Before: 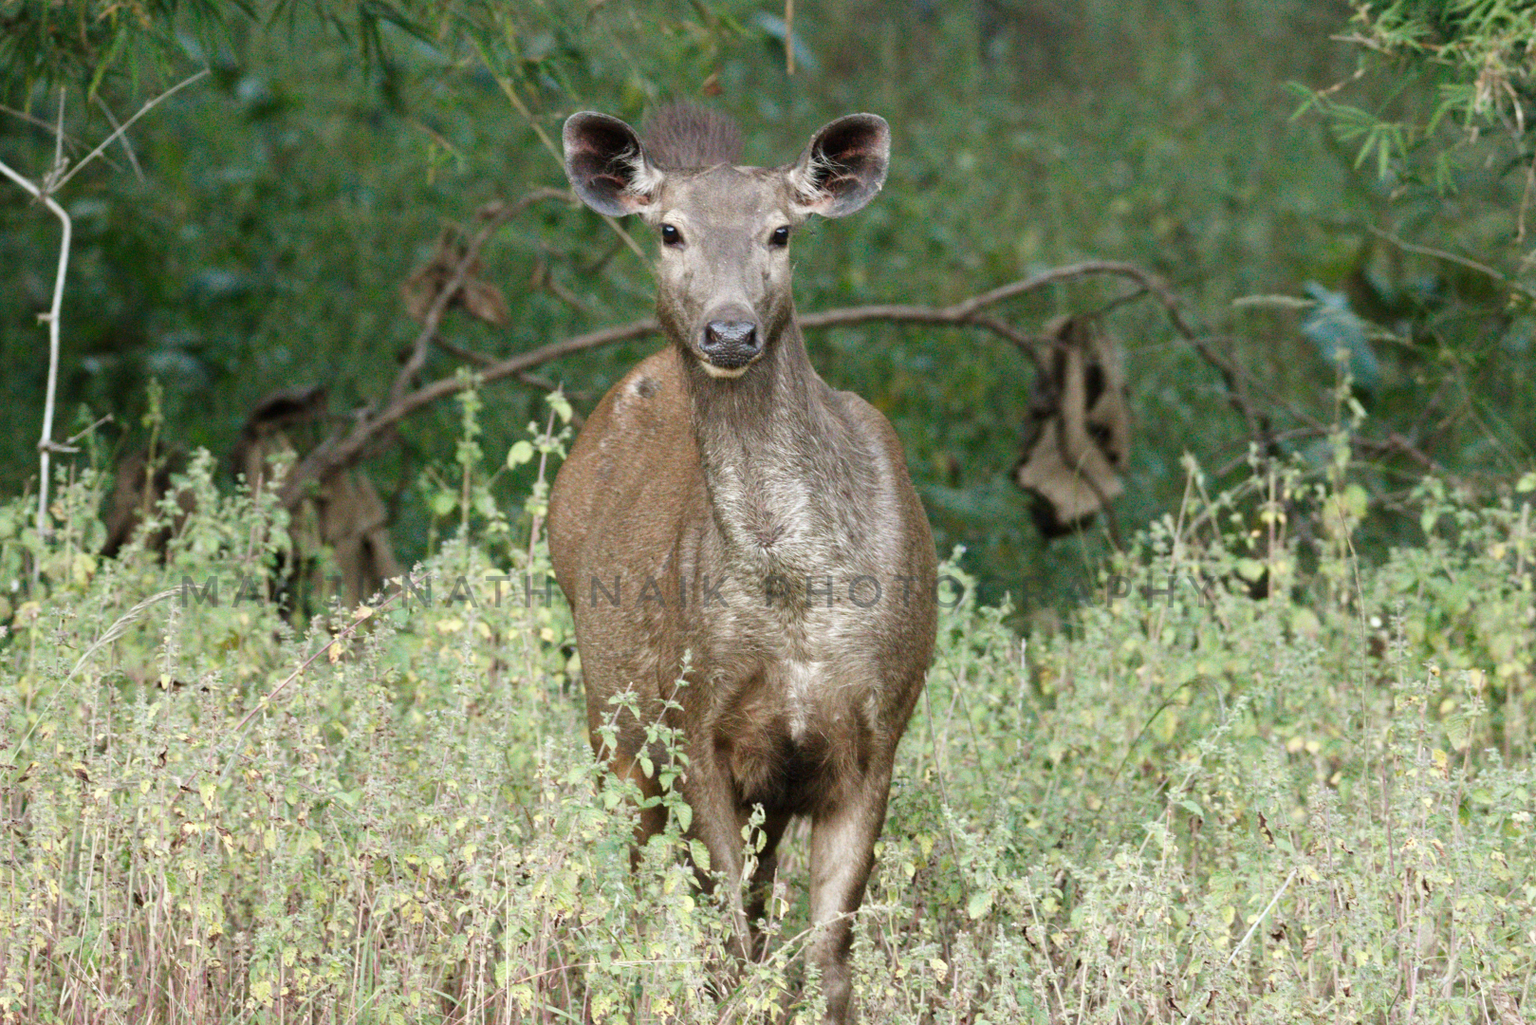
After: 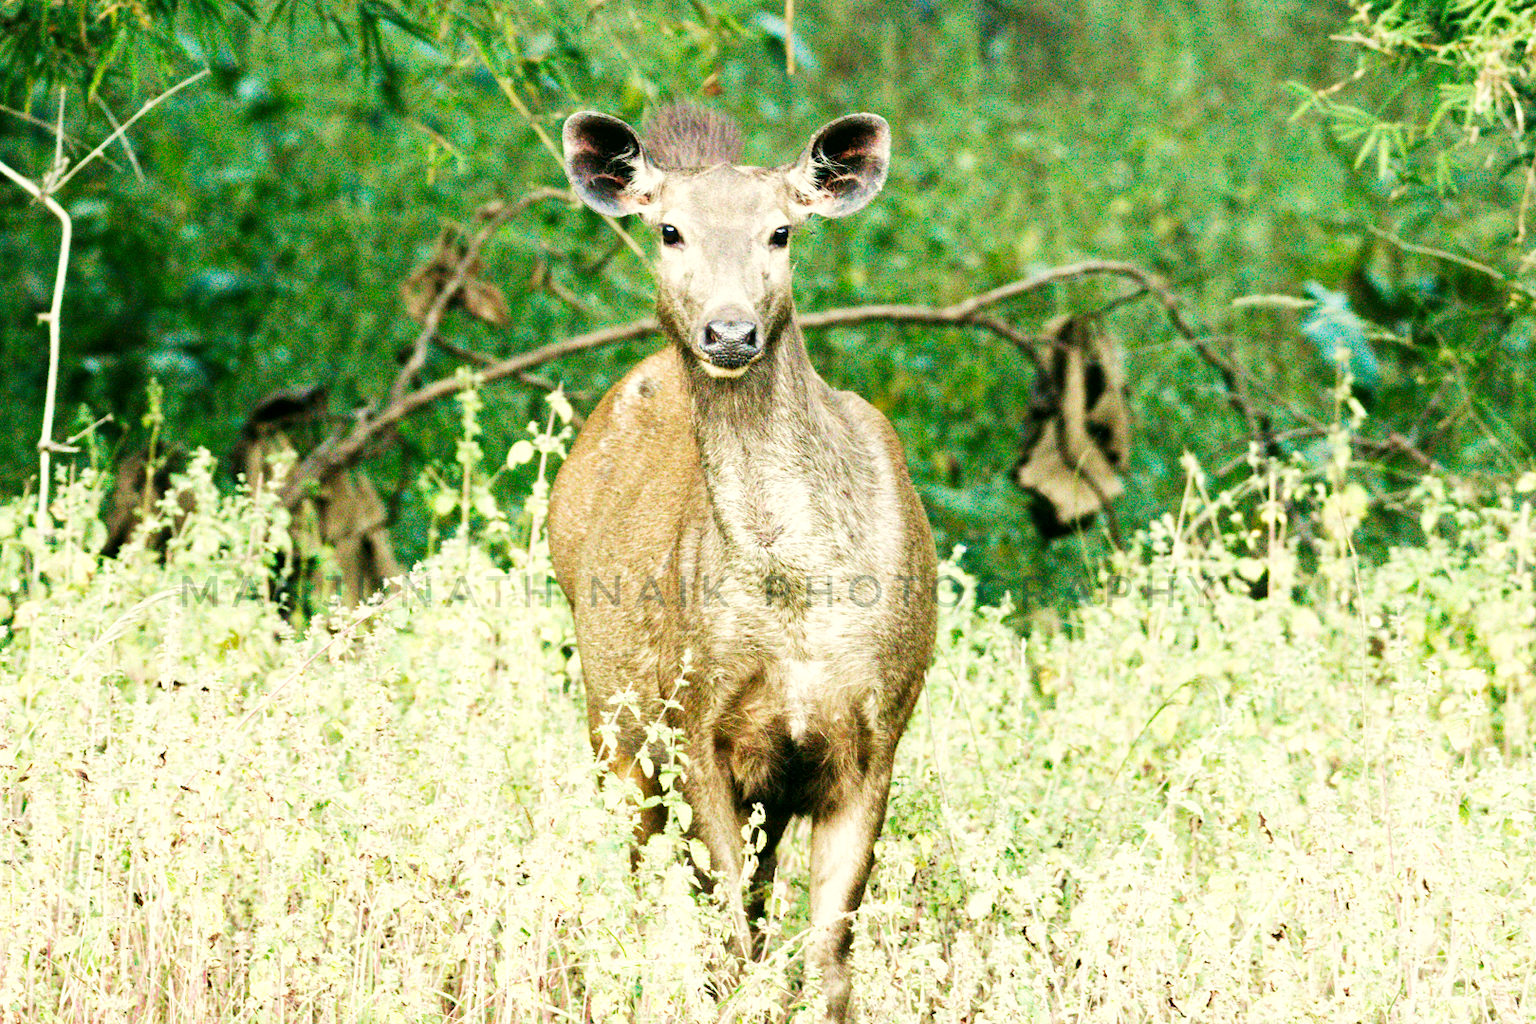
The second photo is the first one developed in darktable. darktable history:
base curve: curves: ch0 [(0, 0) (0.007, 0.004) (0.027, 0.03) (0.046, 0.07) (0.207, 0.54) (0.442, 0.872) (0.673, 0.972) (1, 1)], preserve colors none
color correction: highlights a* -0.517, highlights b* 9.11, shadows a* -8.96, shadows b* 1.26
velvia: on, module defaults
local contrast: highlights 101%, shadows 102%, detail 119%, midtone range 0.2
